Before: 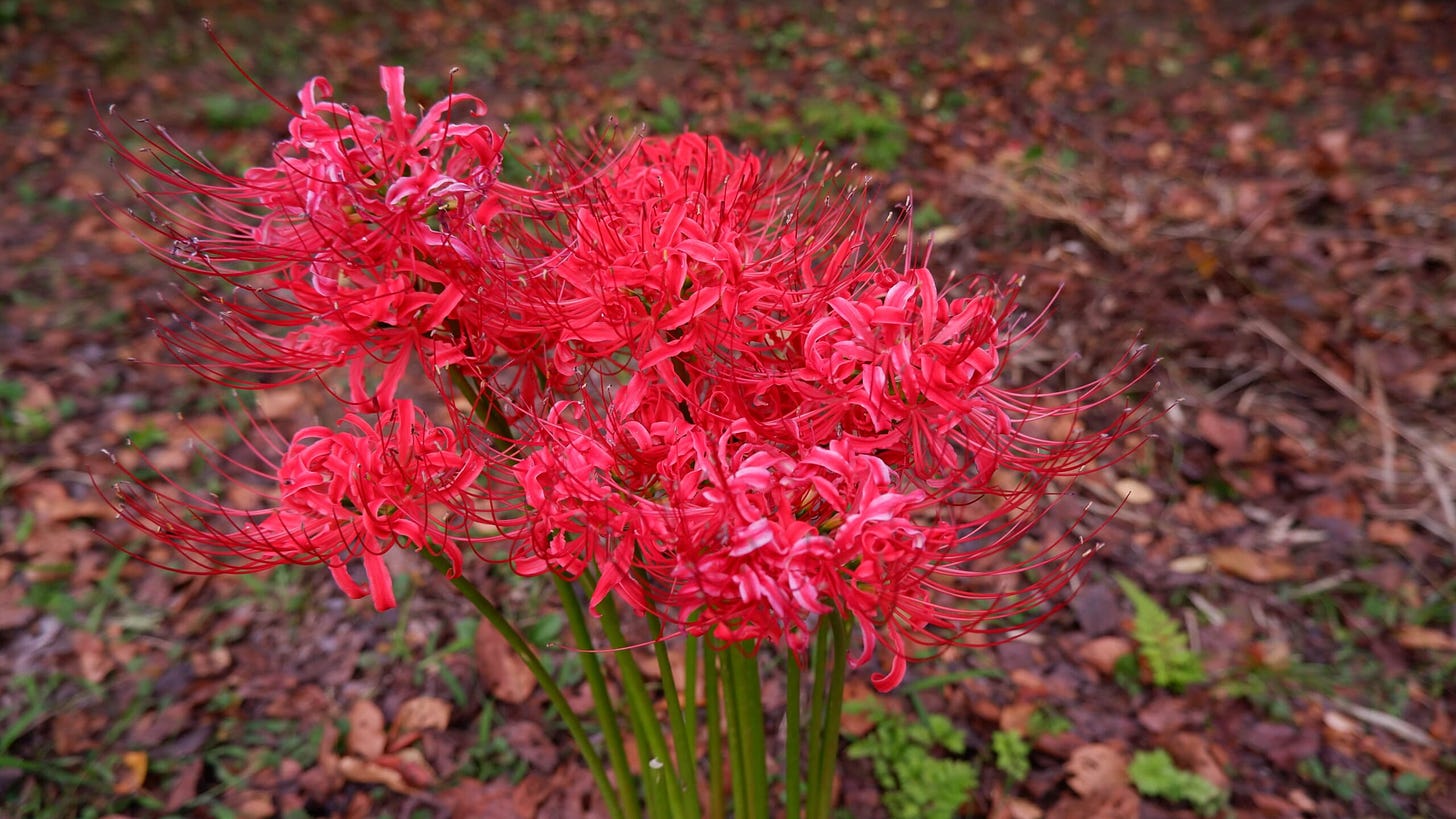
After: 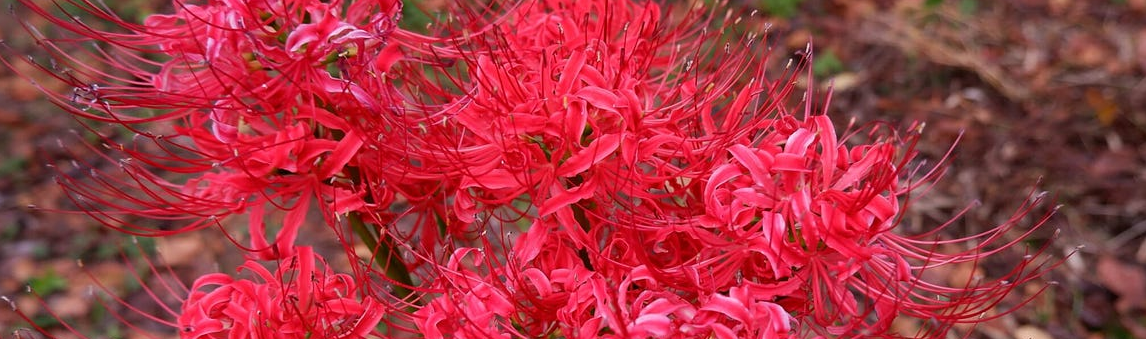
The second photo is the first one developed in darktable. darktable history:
crop: left 6.883%, top 18.759%, right 14.353%, bottom 39.813%
